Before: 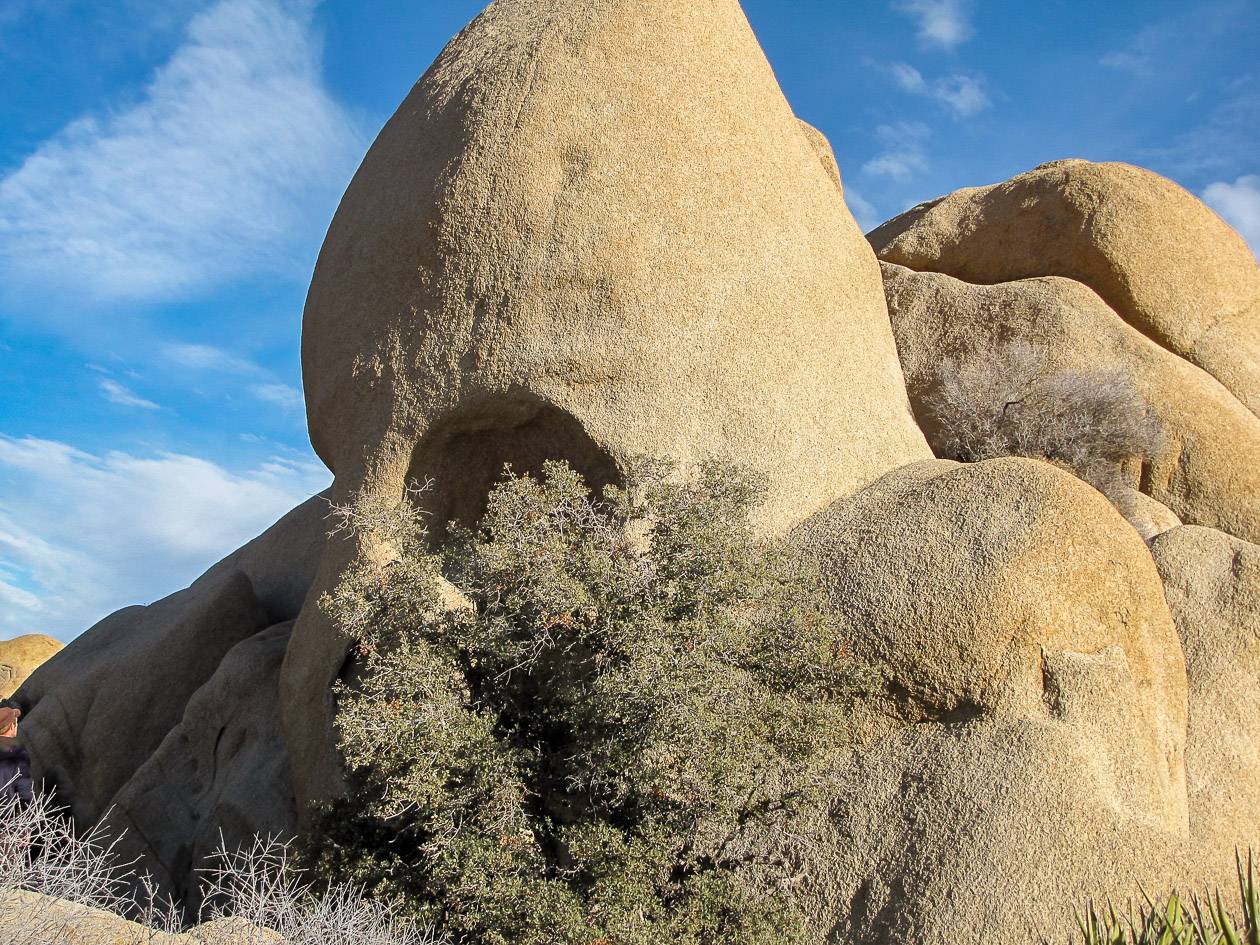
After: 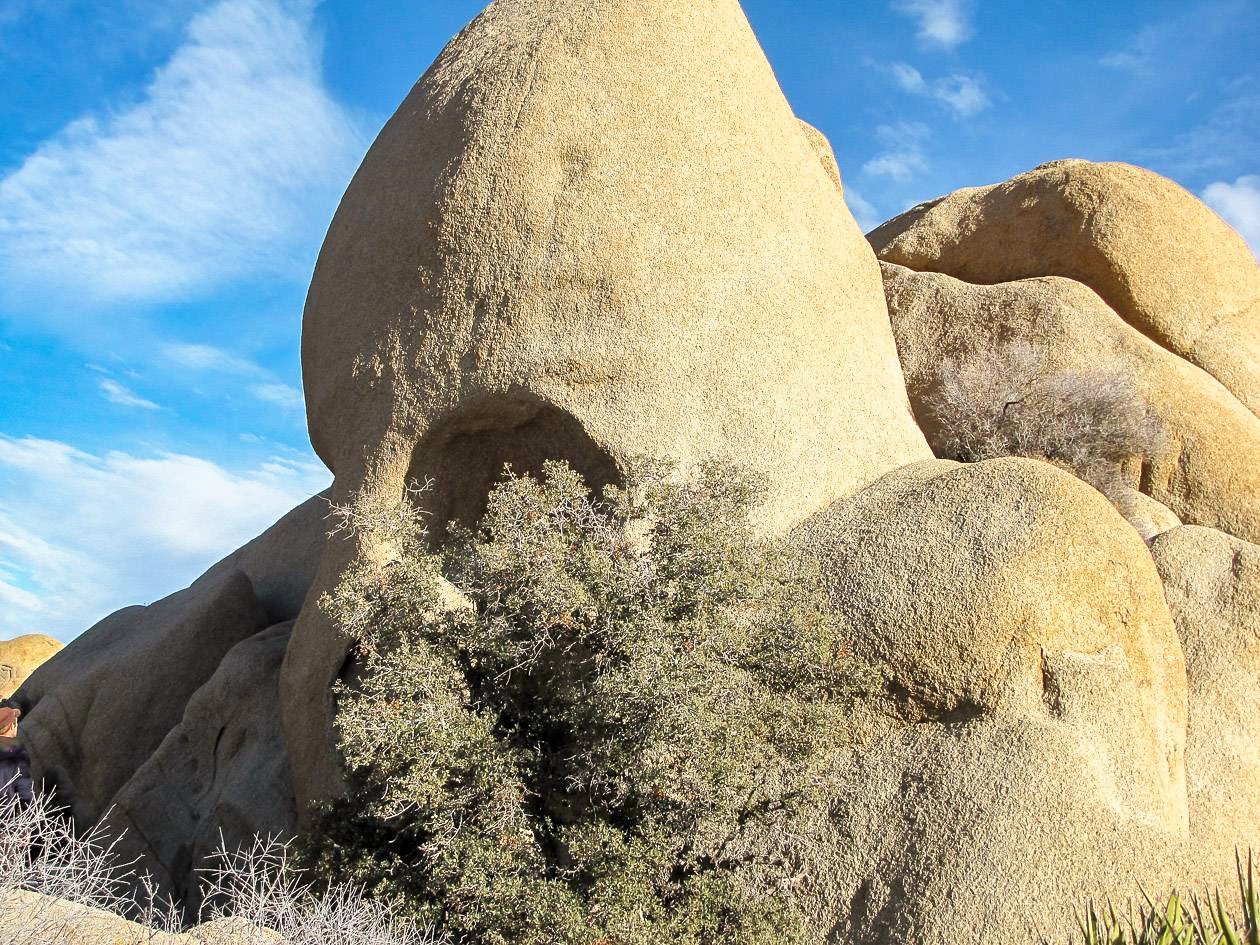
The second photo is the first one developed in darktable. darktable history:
base curve: curves: ch0 [(0, 0) (0.688, 0.865) (1, 1)], preserve colors none
